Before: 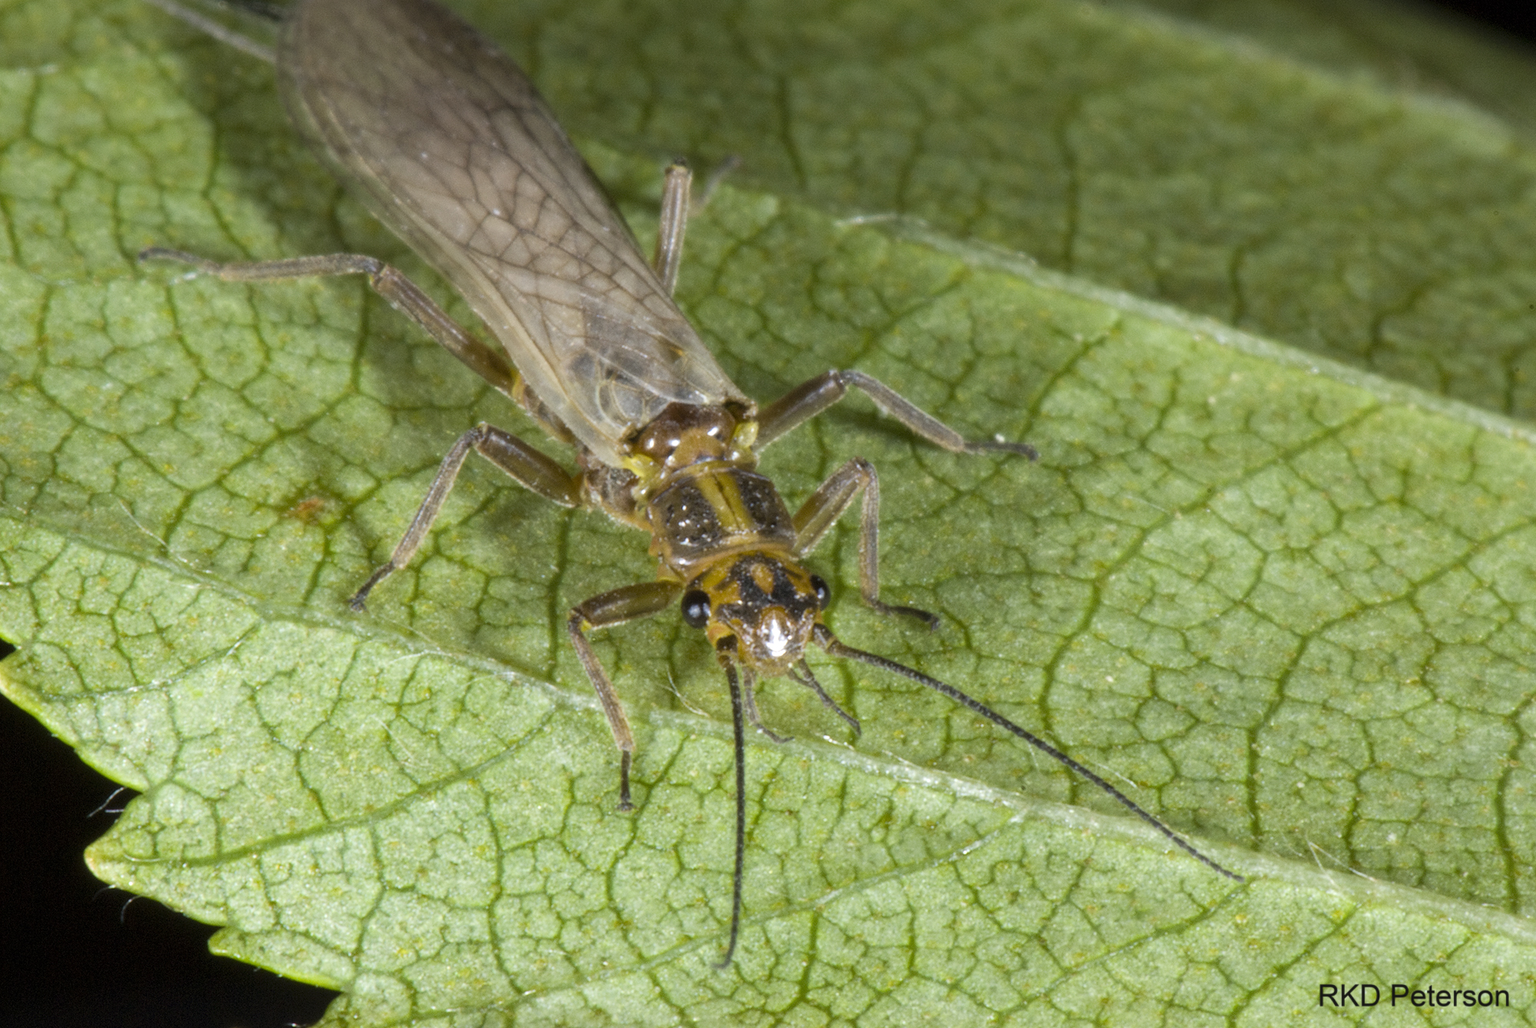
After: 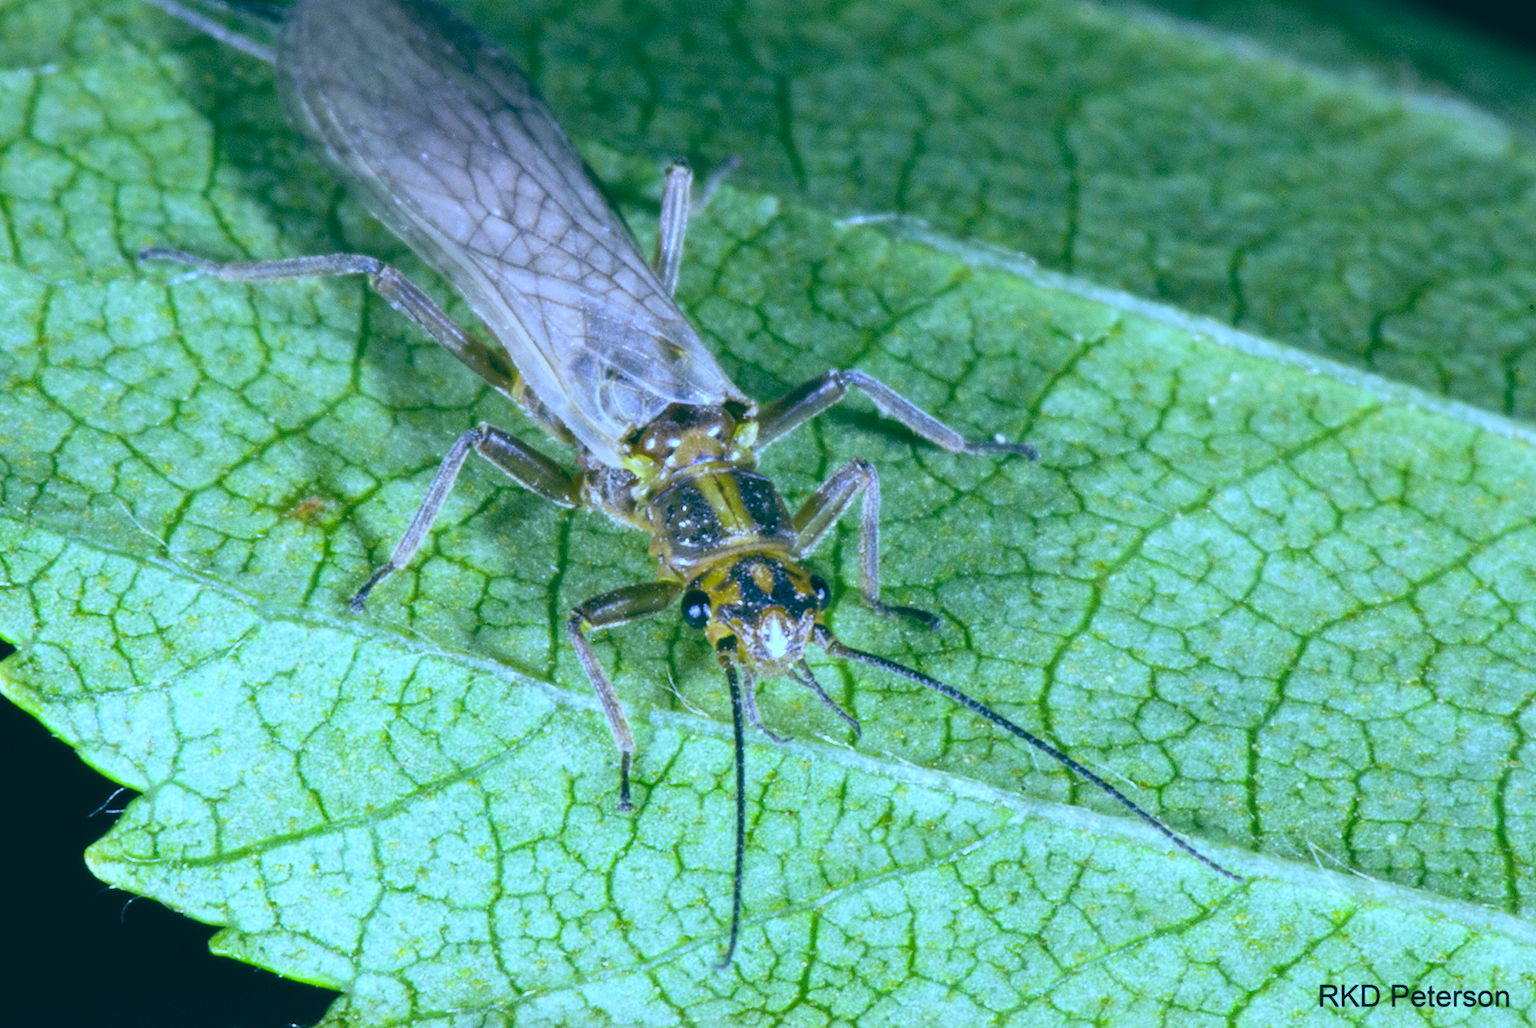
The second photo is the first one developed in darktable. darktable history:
color balance: lift [1.005, 0.99, 1.007, 1.01], gamma [1, 0.979, 1.011, 1.021], gain [0.923, 1.098, 1.025, 0.902], input saturation 90.45%, contrast 7.73%, output saturation 105.91%
rgb levels: mode RGB, independent channels, levels [[0, 0.474, 1], [0, 0.5, 1], [0, 0.5, 1]]
contrast brightness saturation: contrast 0.2, brightness 0.16, saturation 0.22
white balance: red 0.766, blue 1.537
